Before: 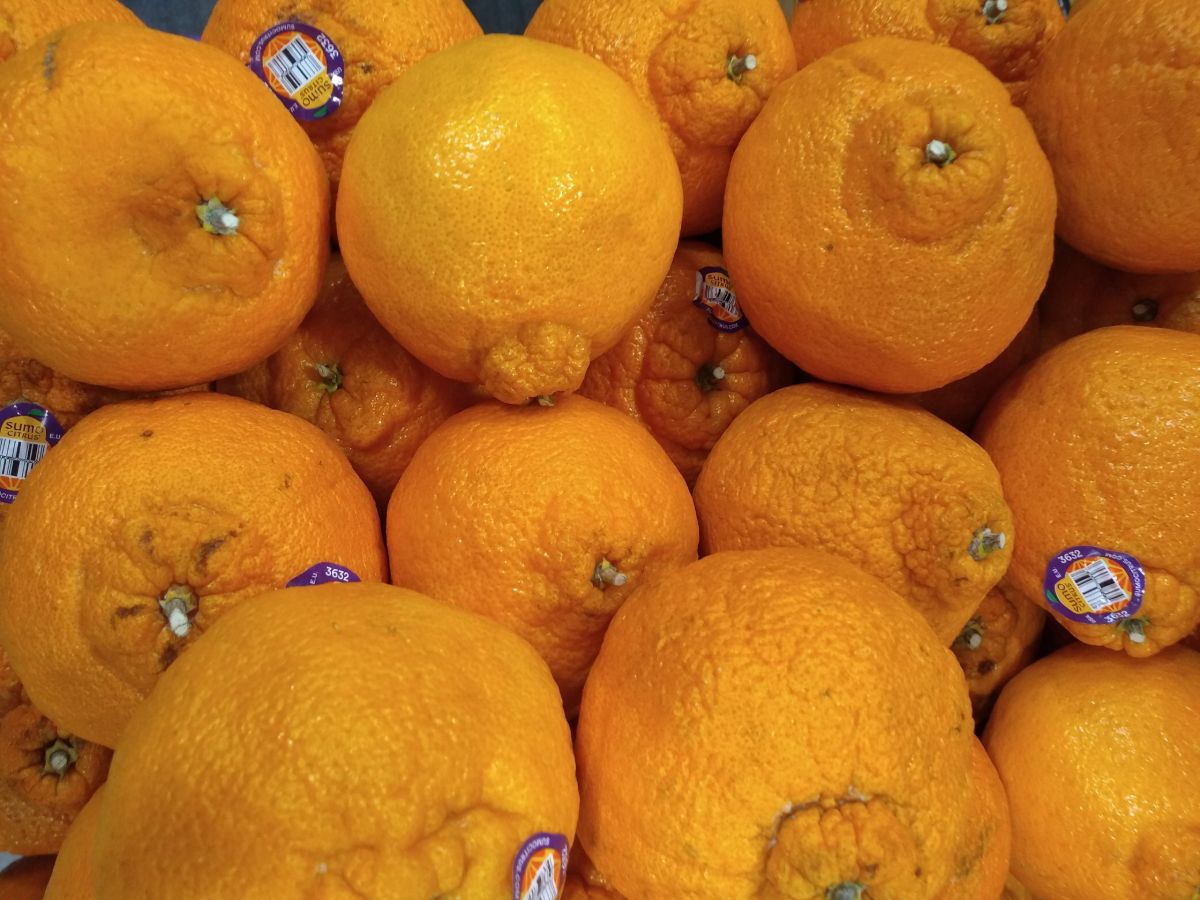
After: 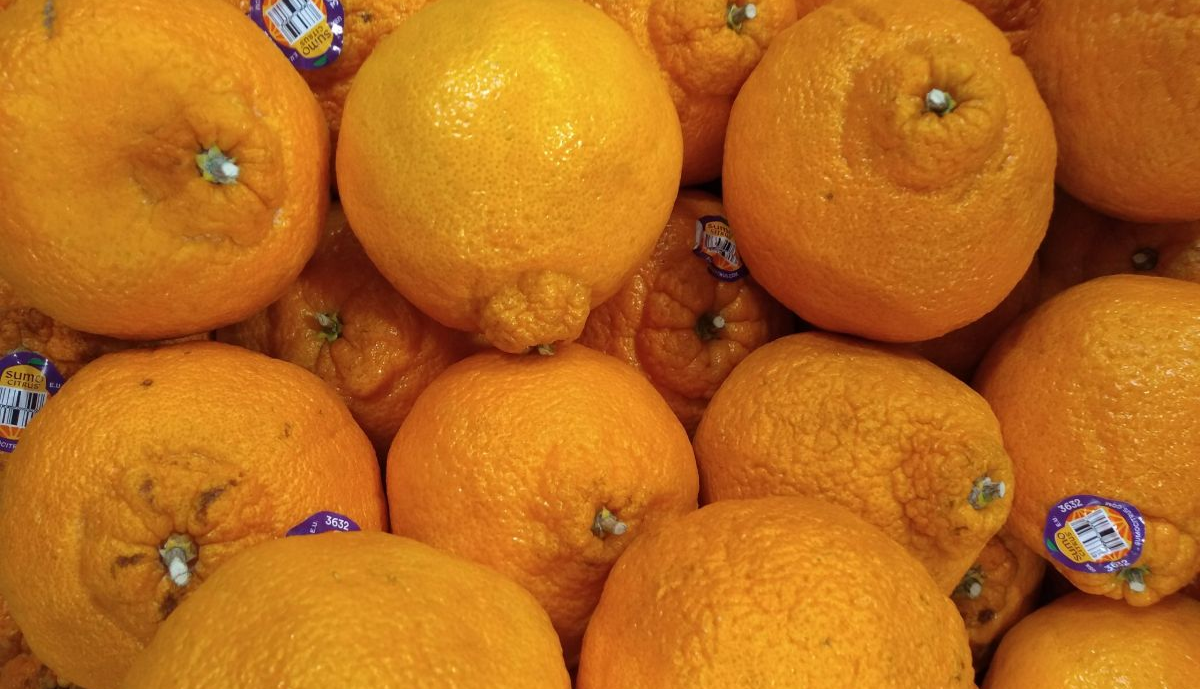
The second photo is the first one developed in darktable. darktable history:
crop: top 5.706%, bottom 17.629%
